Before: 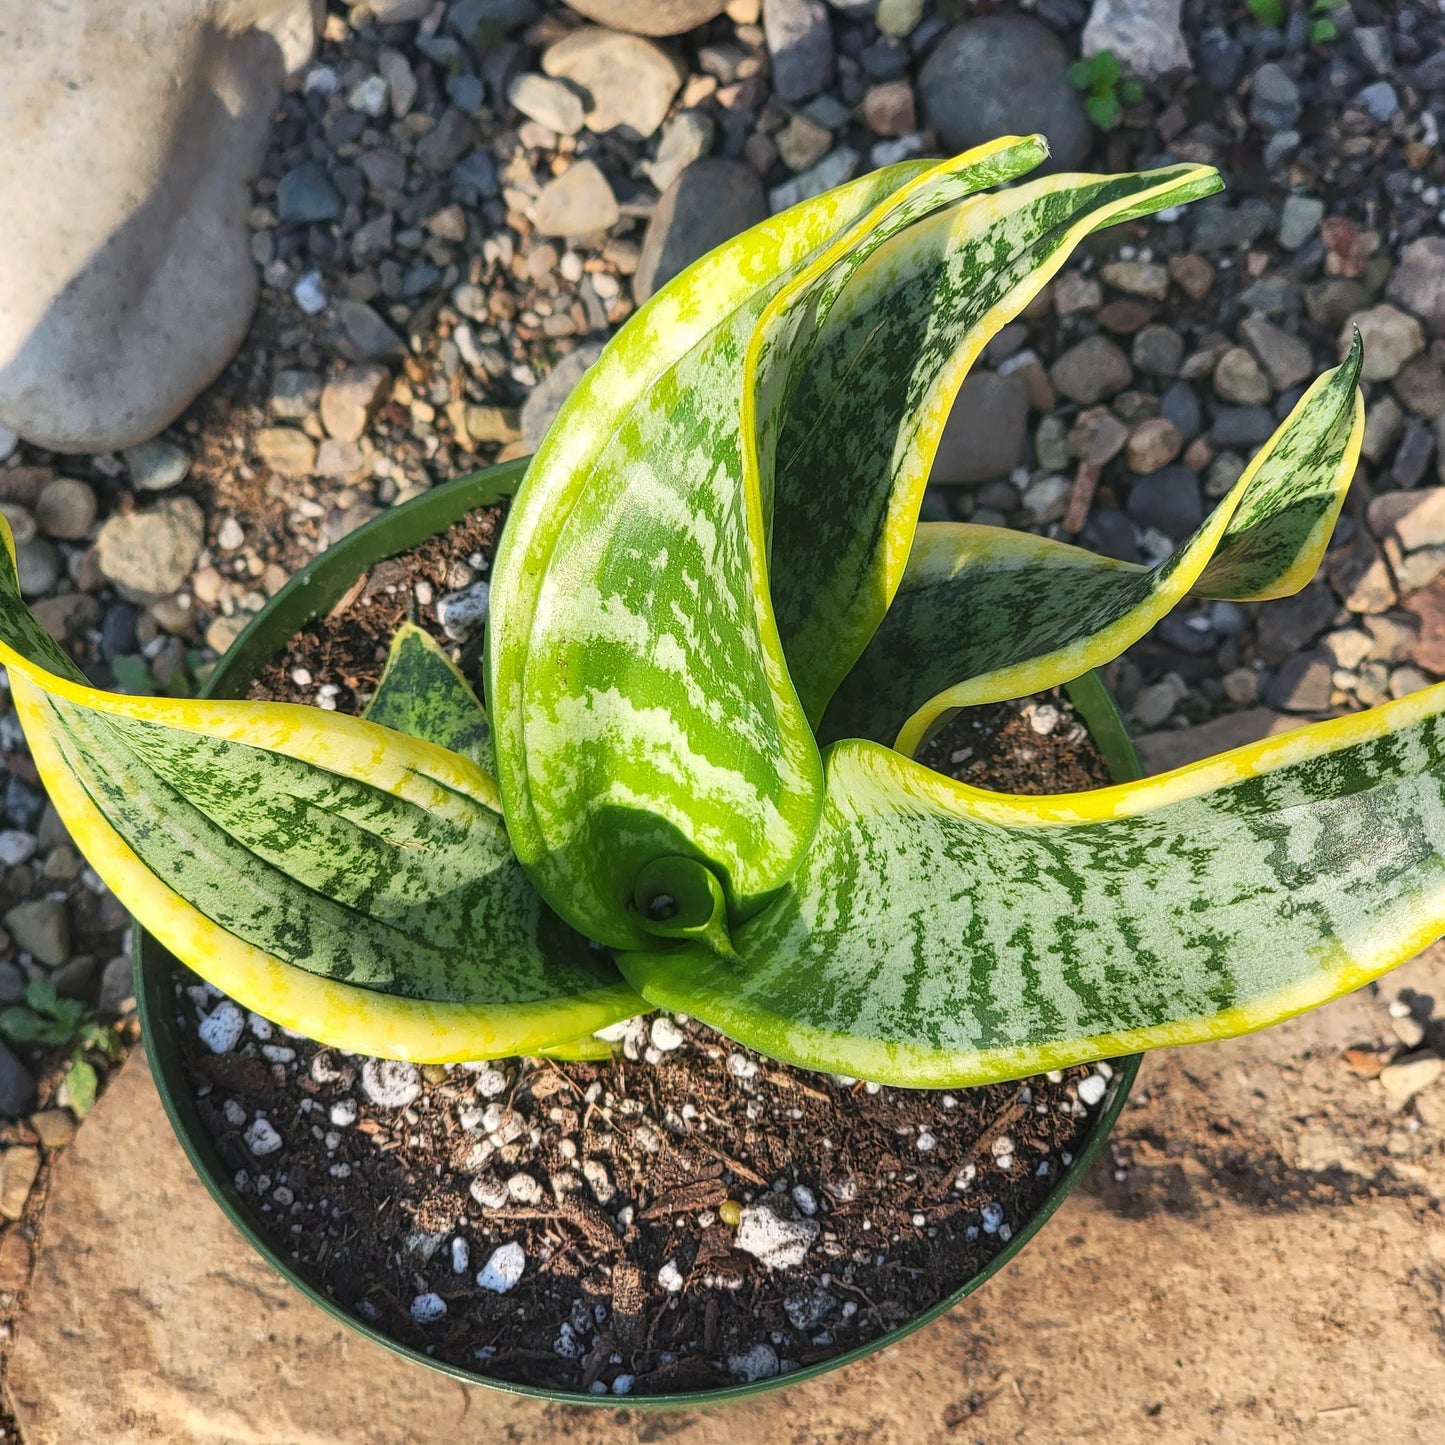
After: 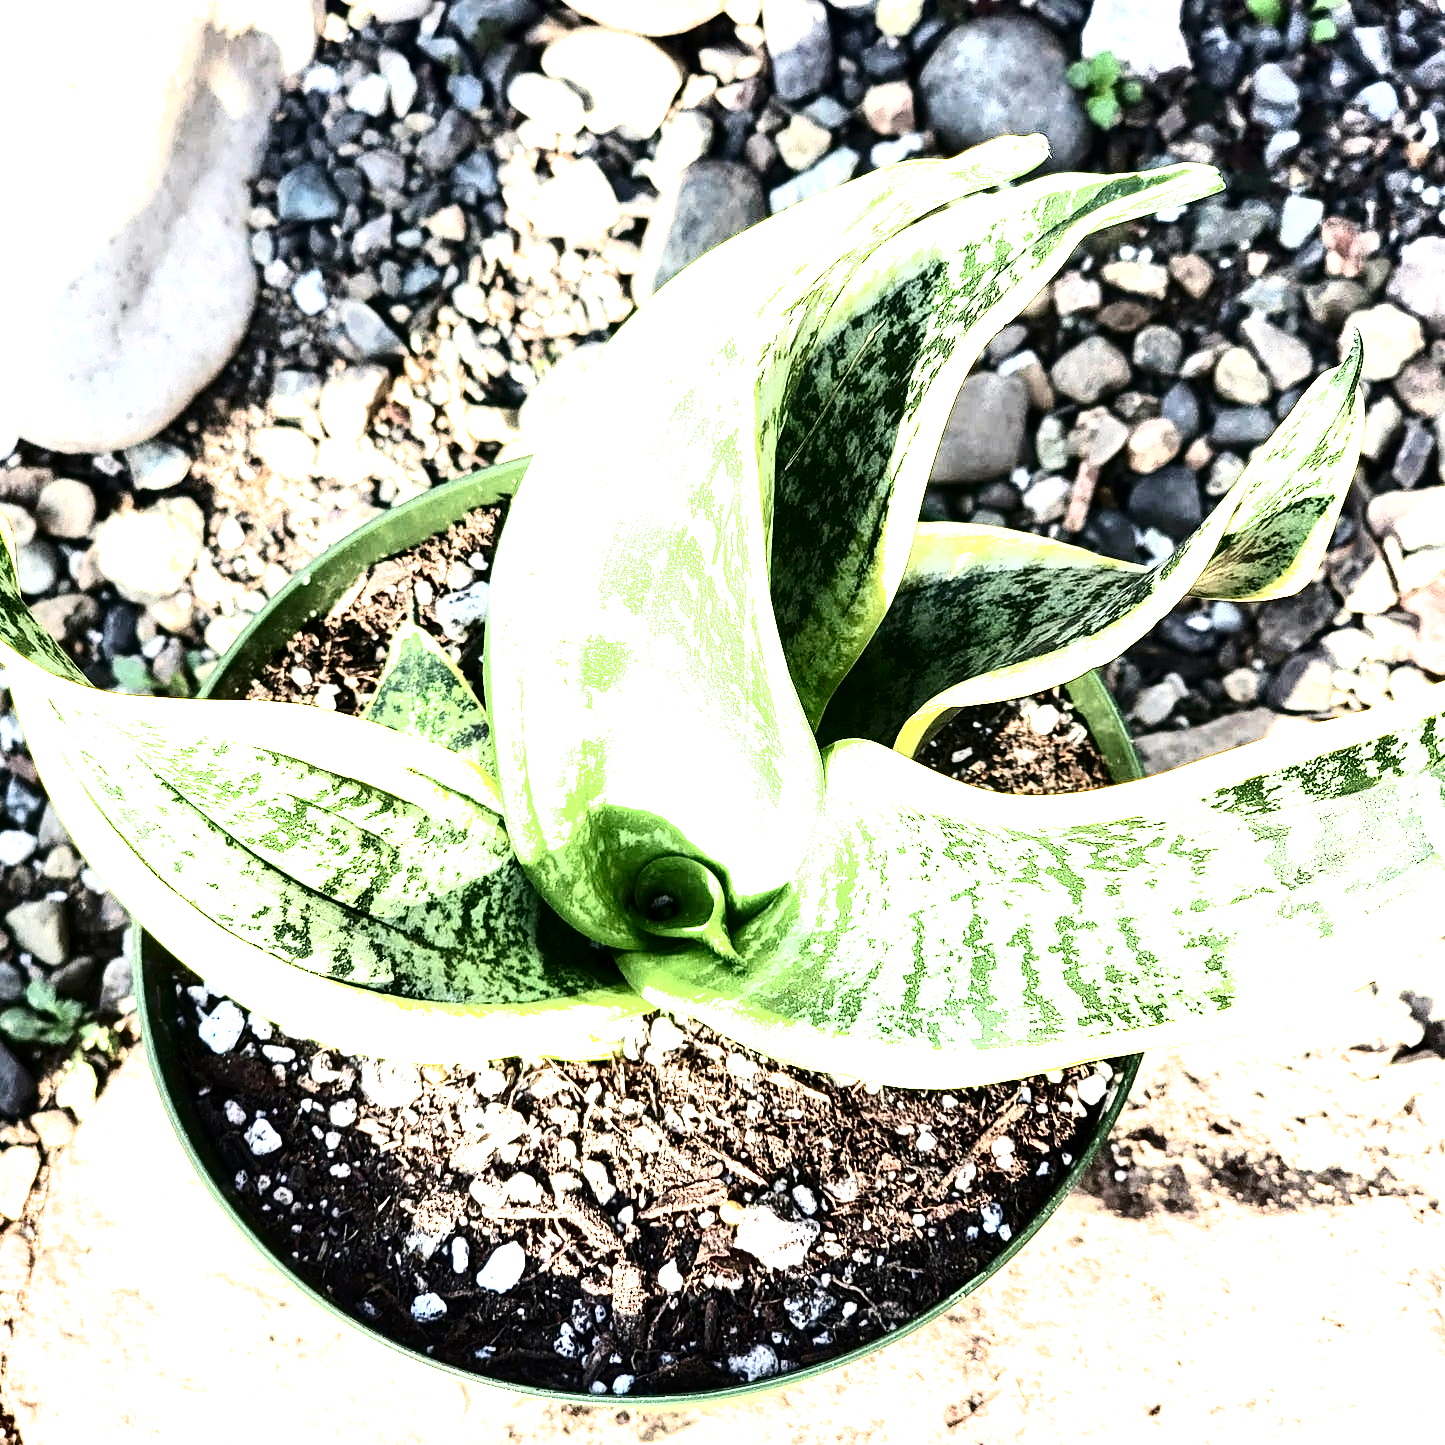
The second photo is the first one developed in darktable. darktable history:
exposure: black level correction 0, exposure 1.463 EV, compensate highlight preservation false
filmic rgb: black relative exposure -8.3 EV, white relative exposure 2.2 EV, target white luminance 100%, hardness 7.18, latitude 75.2%, contrast 1.324, highlights saturation mix -1.94%, shadows ↔ highlights balance 30.02%
tone curve: curves: ch0 [(0, 0) (0.003, 0.006) (0.011, 0.008) (0.025, 0.011) (0.044, 0.015) (0.069, 0.019) (0.1, 0.023) (0.136, 0.03) (0.177, 0.042) (0.224, 0.065) (0.277, 0.103) (0.335, 0.177) (0.399, 0.294) (0.468, 0.463) (0.543, 0.639) (0.623, 0.805) (0.709, 0.909) (0.801, 0.967) (0.898, 0.989) (1, 1)], color space Lab, independent channels, preserve colors none
local contrast: highlights 107%, shadows 100%, detail 119%, midtone range 0.2
tone equalizer: edges refinement/feathering 500, mask exposure compensation -1.57 EV, preserve details no
